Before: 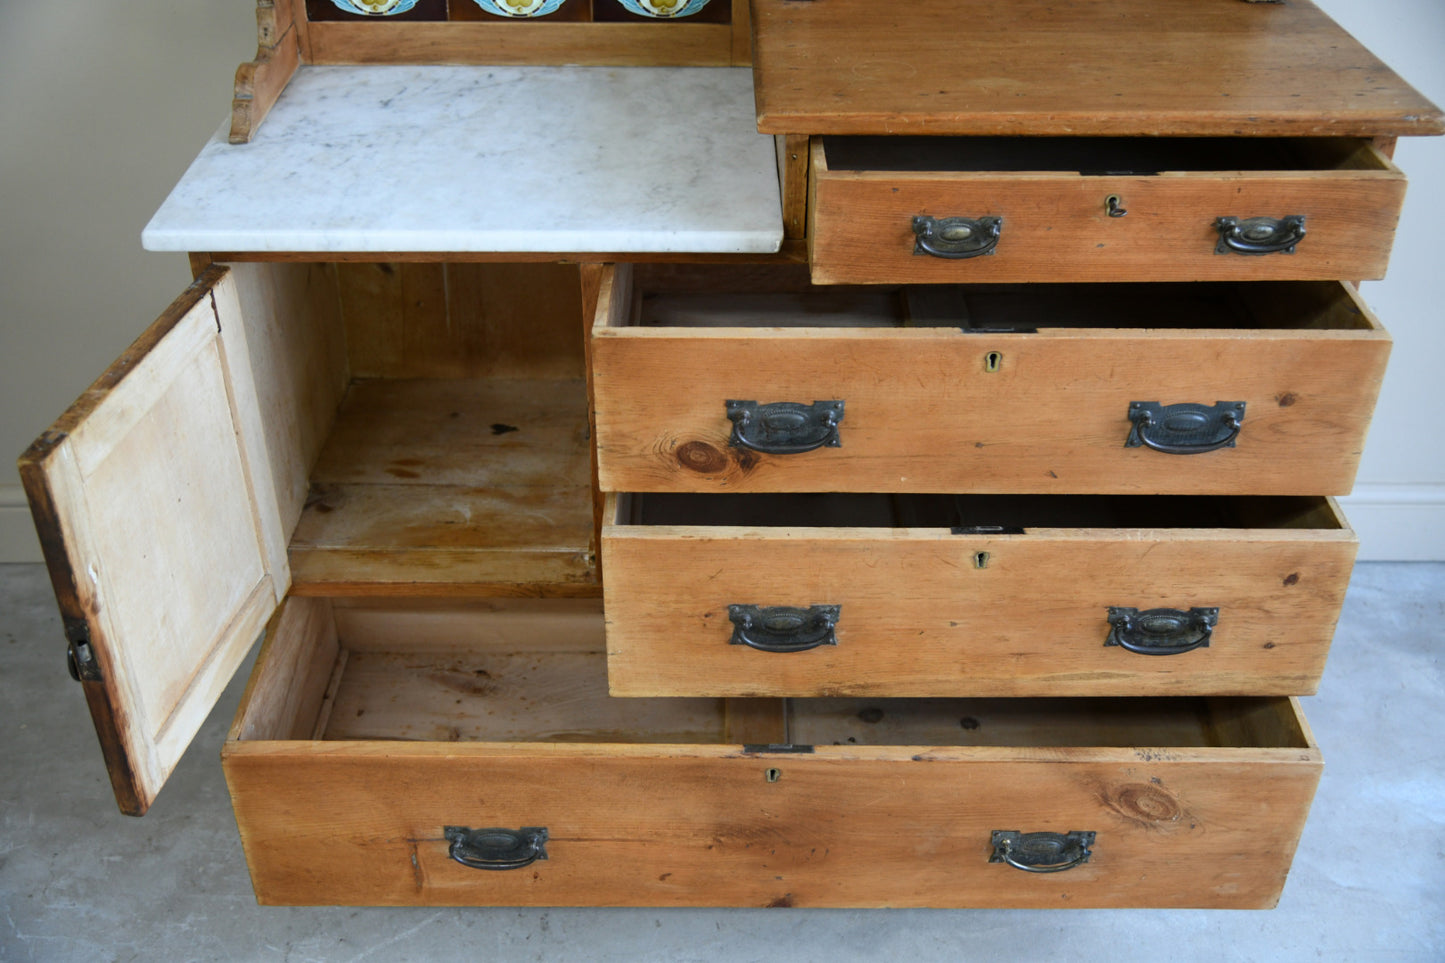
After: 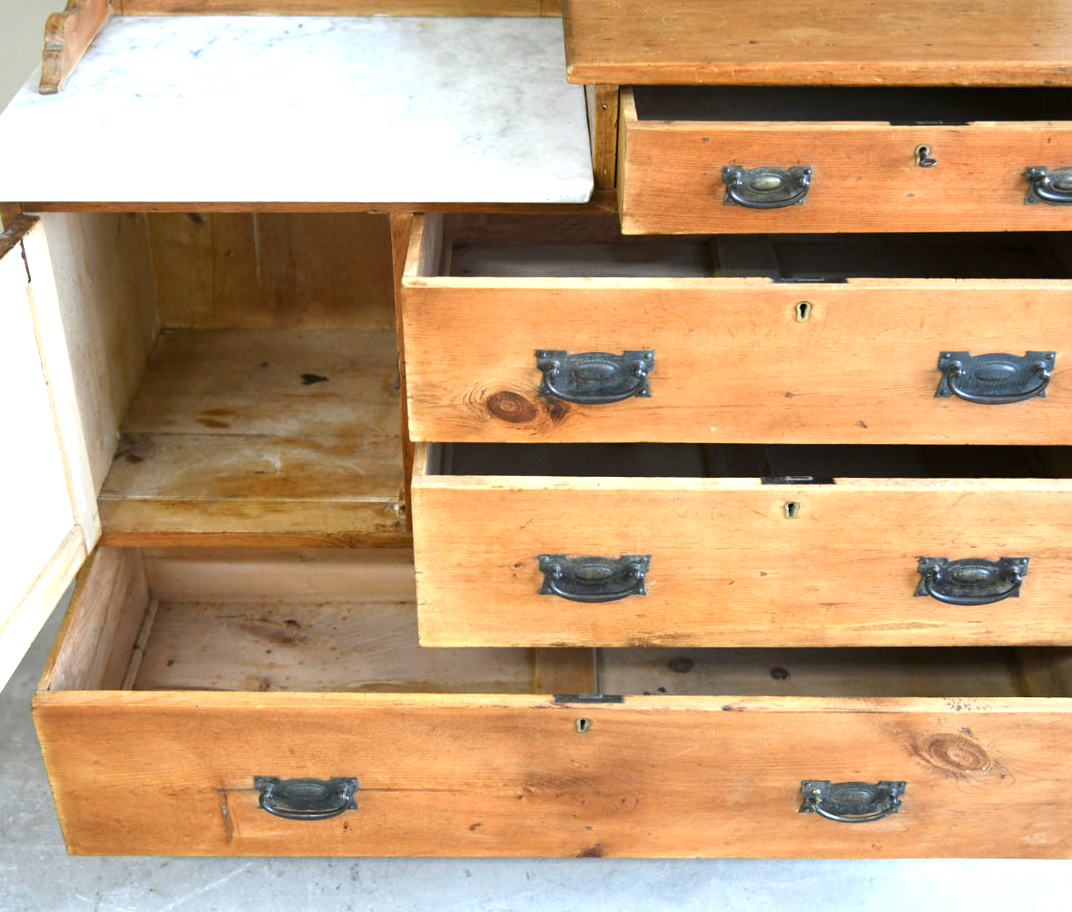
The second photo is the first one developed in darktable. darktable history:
exposure: black level correction 0, exposure 1.2 EV, compensate exposure bias true, compensate highlight preservation false
crop and rotate: left 13.15%, top 5.251%, right 12.609%
